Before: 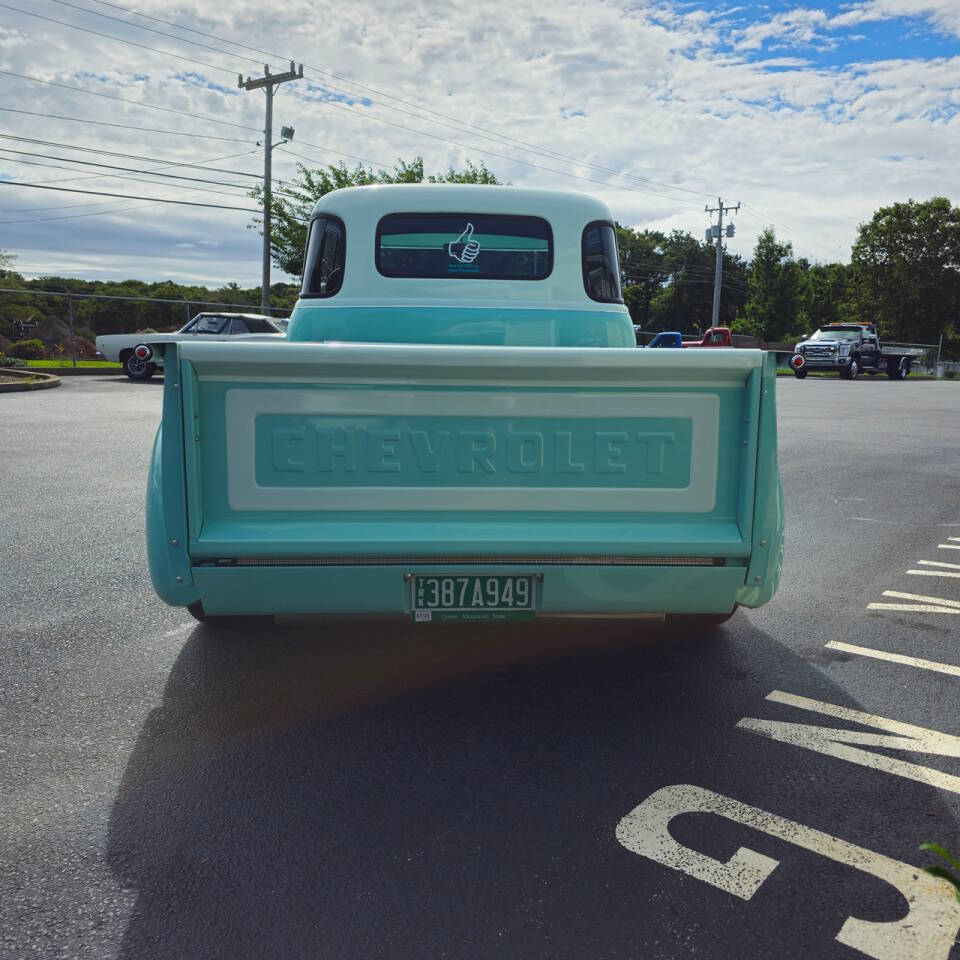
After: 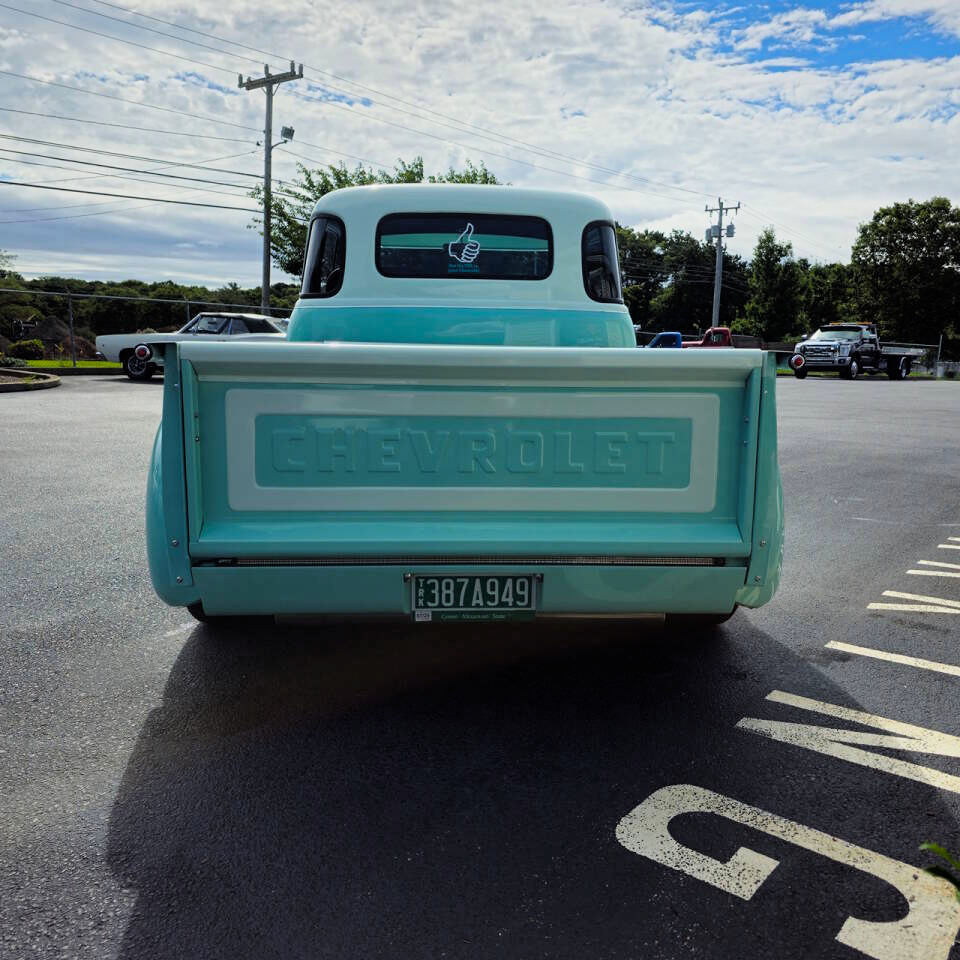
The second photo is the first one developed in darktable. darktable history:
filmic rgb: black relative exposure -4.91 EV, white relative exposure 2.82 EV, hardness 3.7
color balance rgb: power › hue 61.04°, perceptual saturation grading › global saturation 11.713%
